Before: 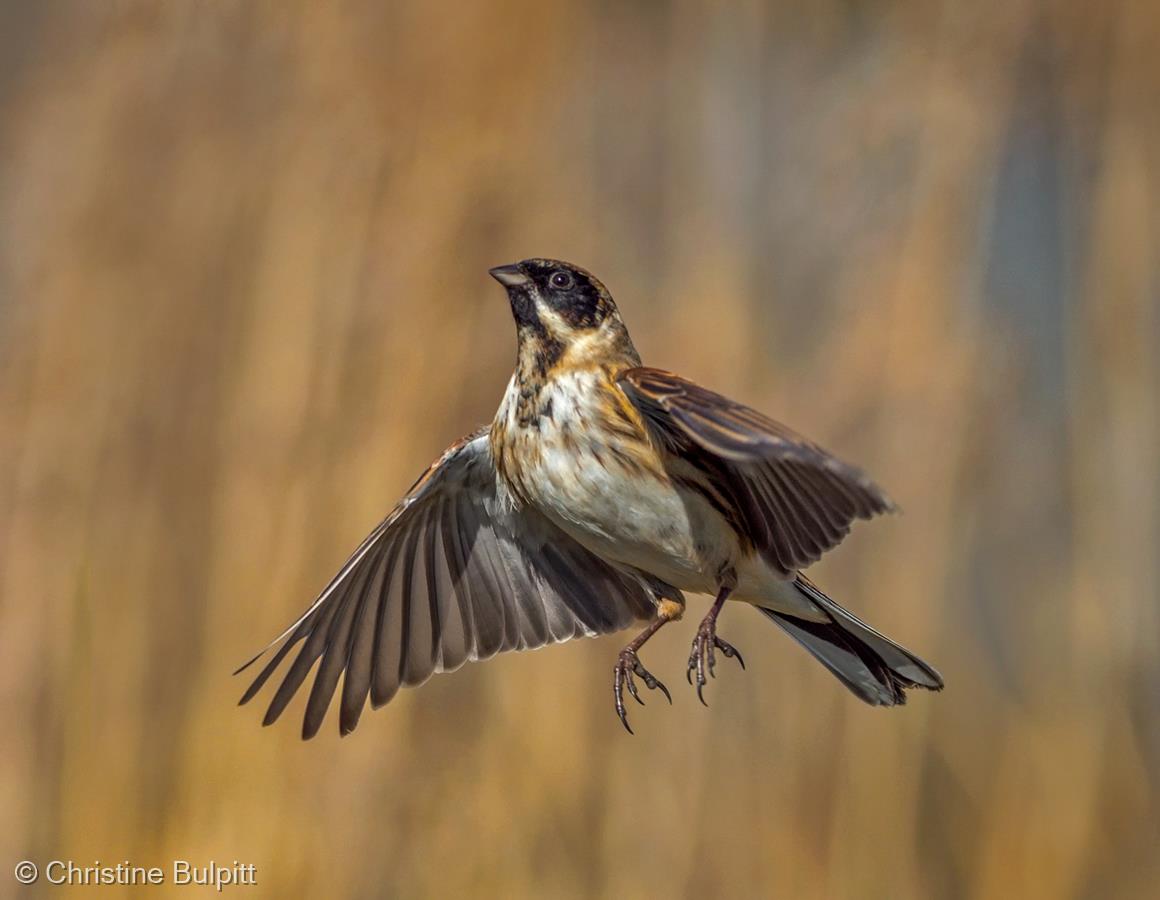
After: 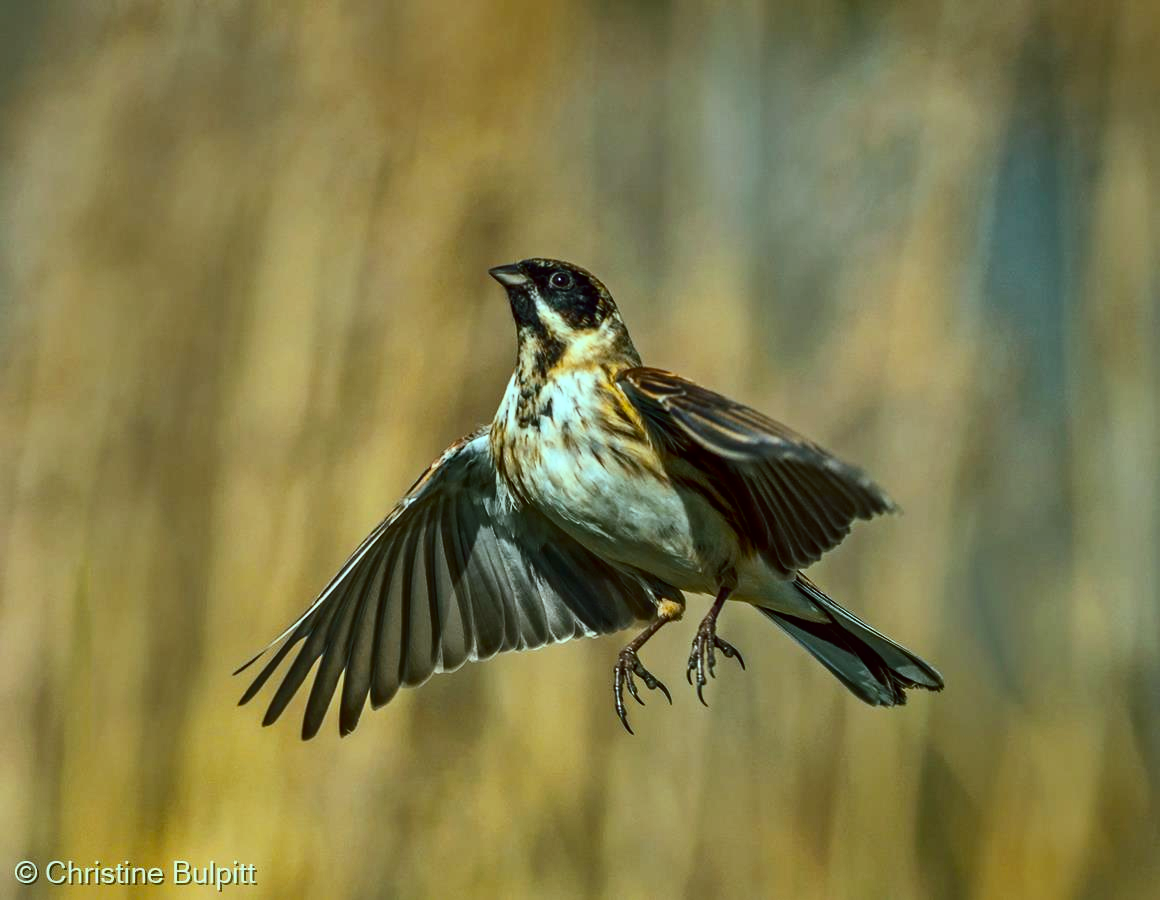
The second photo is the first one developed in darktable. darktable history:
color correction: highlights a* -0.95, highlights b* 4.5, shadows a* 3.55
white balance: red 0.974, blue 1.044
contrast brightness saturation: contrast 0.28
color balance rgb: shadows lift › chroma 11.71%, shadows lift › hue 133.46°, highlights gain › chroma 4%, highlights gain › hue 200.2°, perceptual saturation grading › global saturation 18.05%
